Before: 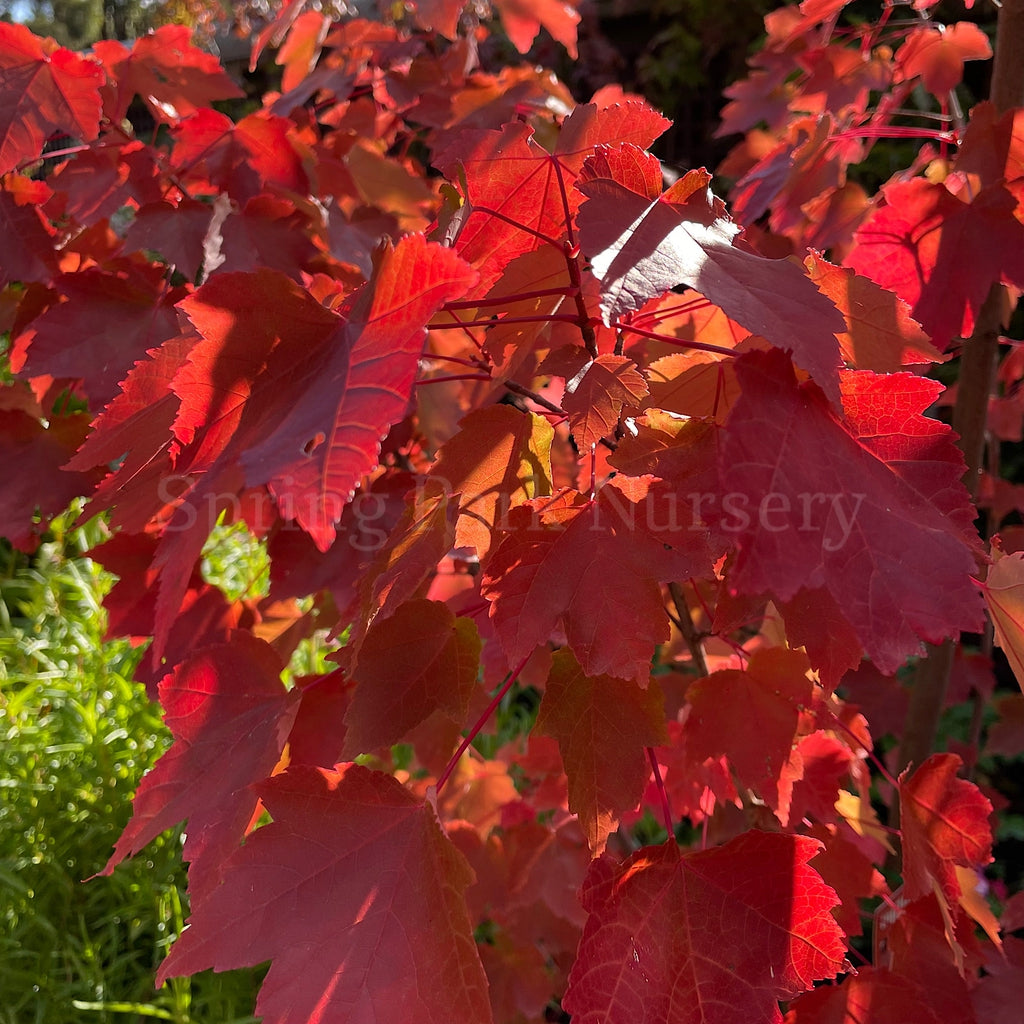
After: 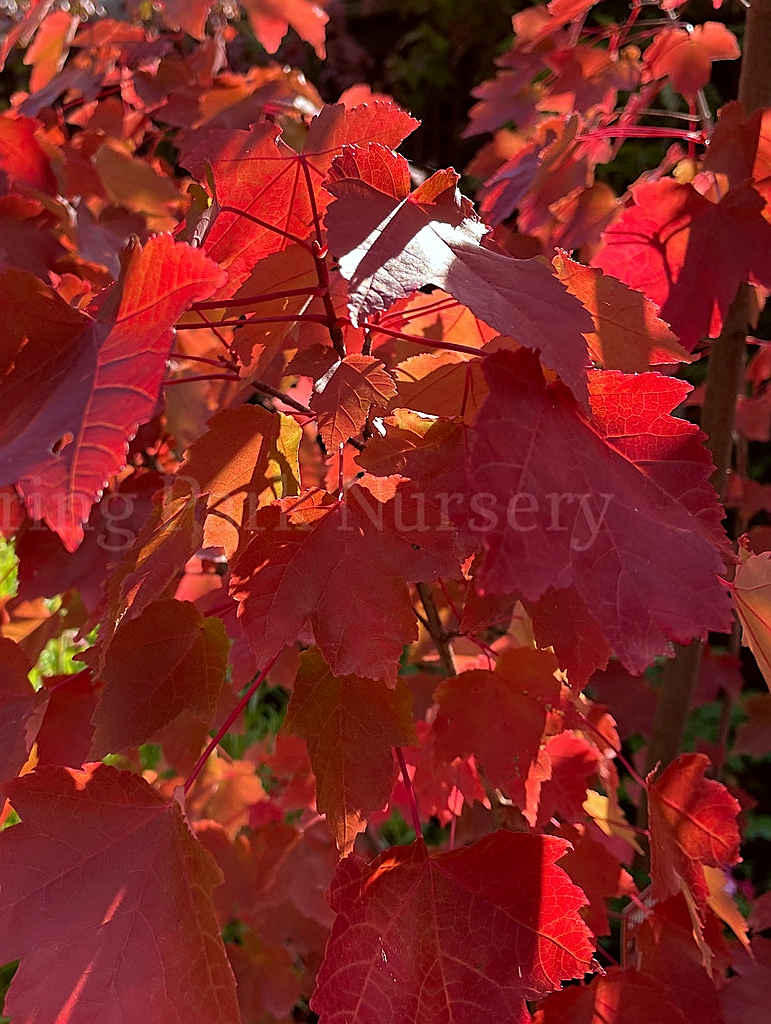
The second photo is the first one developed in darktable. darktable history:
crop and rotate: left 24.671%
sharpen: on, module defaults
velvia: on, module defaults
color correction: highlights a* -2.84, highlights b* -2.46, shadows a* 2.09, shadows b* 2.97
